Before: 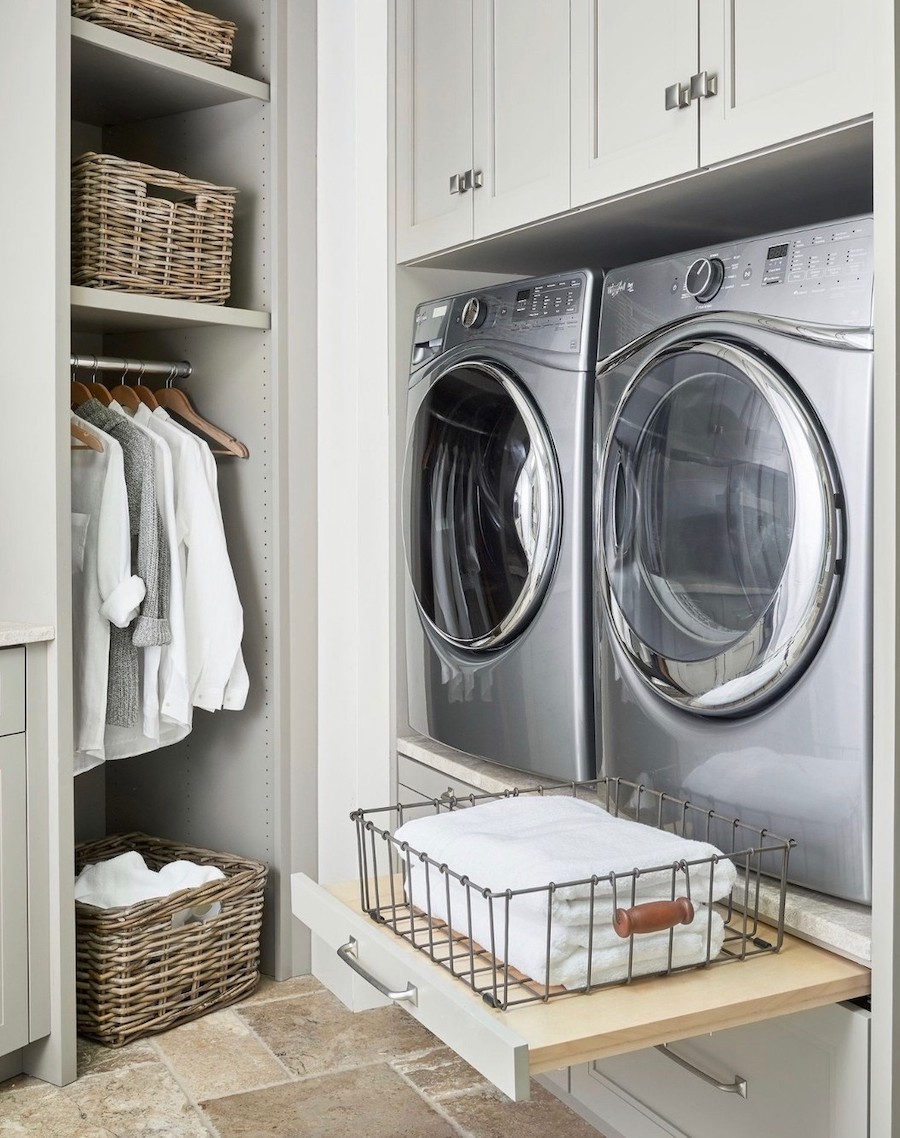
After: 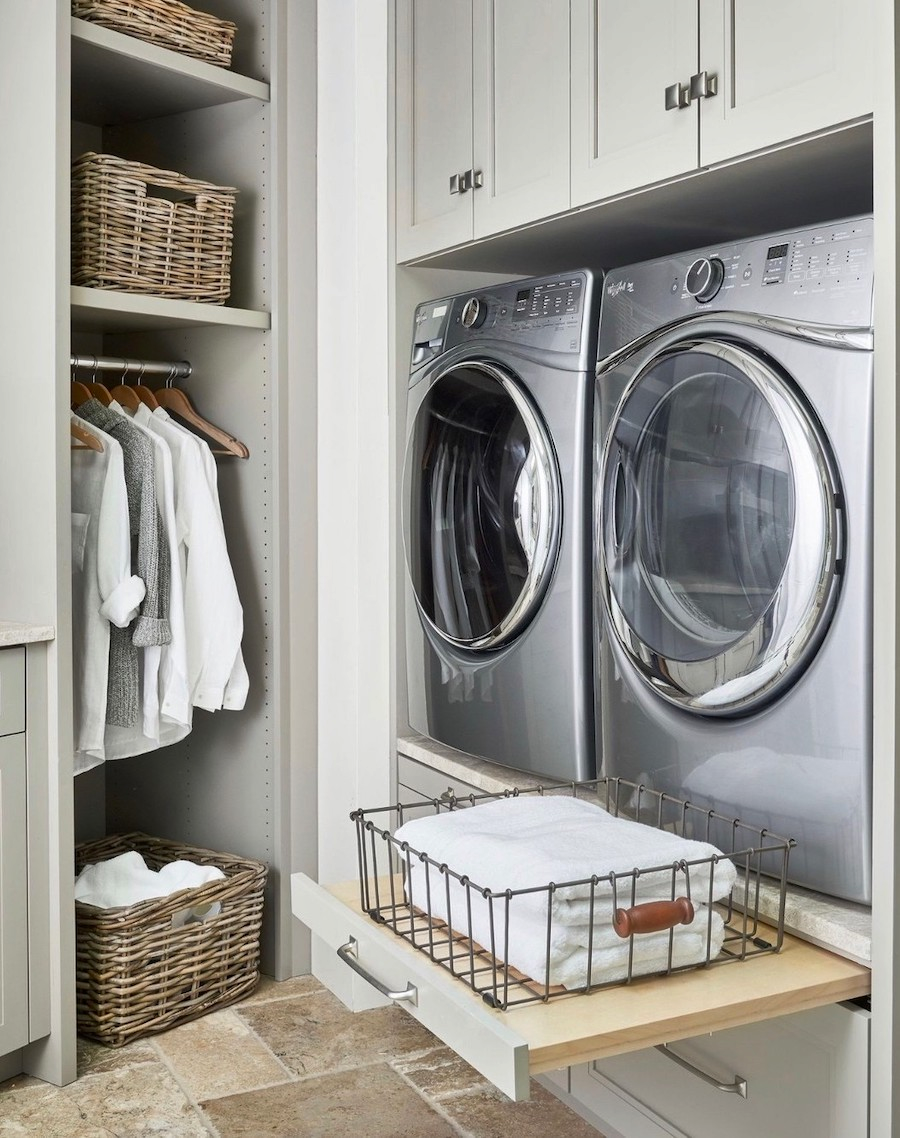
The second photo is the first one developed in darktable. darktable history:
shadows and highlights: shadows 52.42, soften with gaussian
contrast brightness saturation: contrast 0.04, saturation 0.07
